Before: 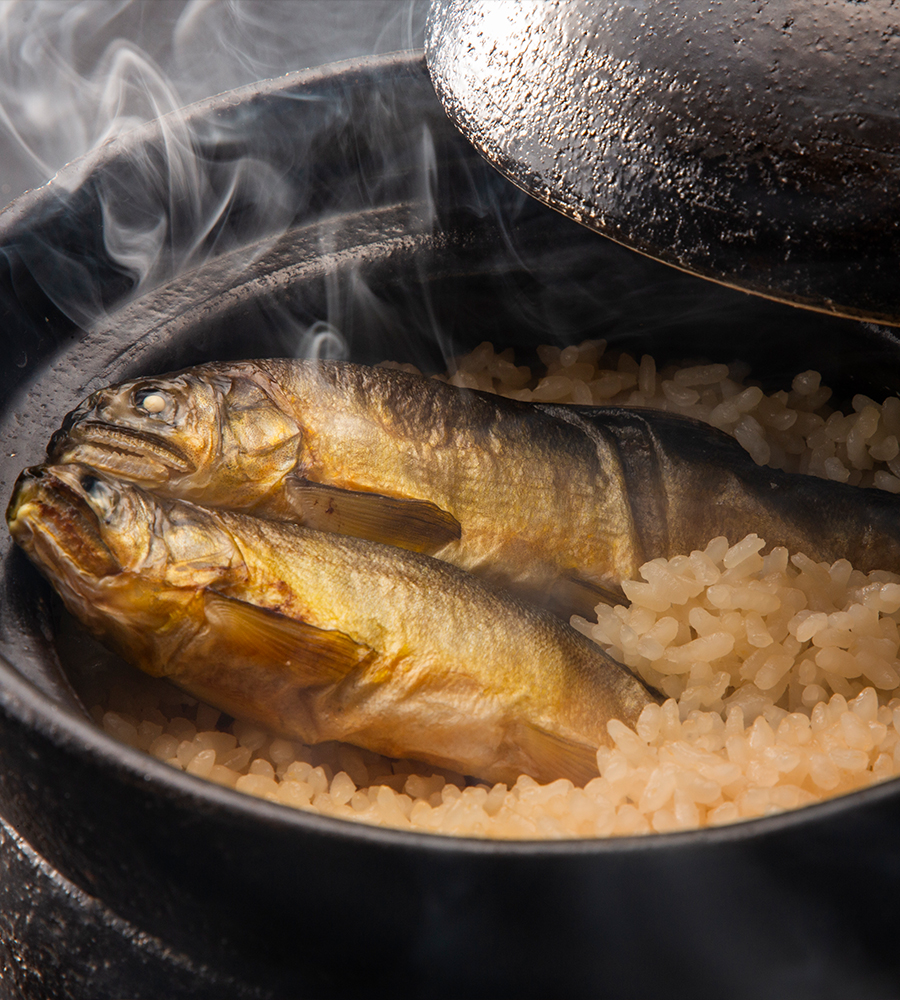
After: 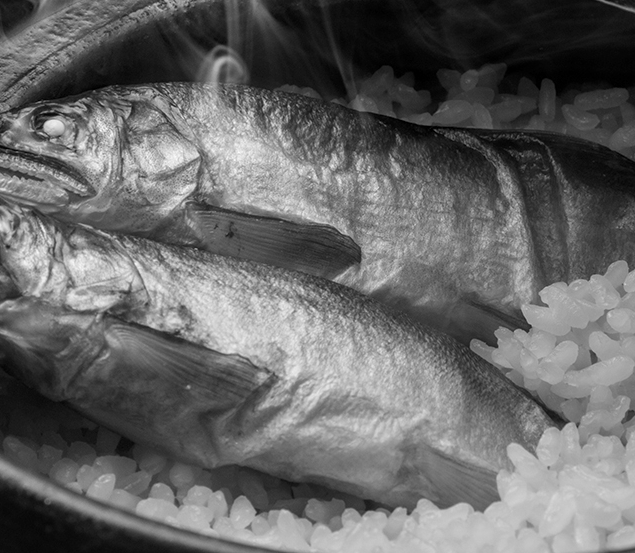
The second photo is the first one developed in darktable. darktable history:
crop: left 11.123%, top 27.61%, right 18.3%, bottom 17.034%
local contrast: on, module defaults
monochrome: on, module defaults
rotate and perspective: automatic cropping original format, crop left 0, crop top 0
